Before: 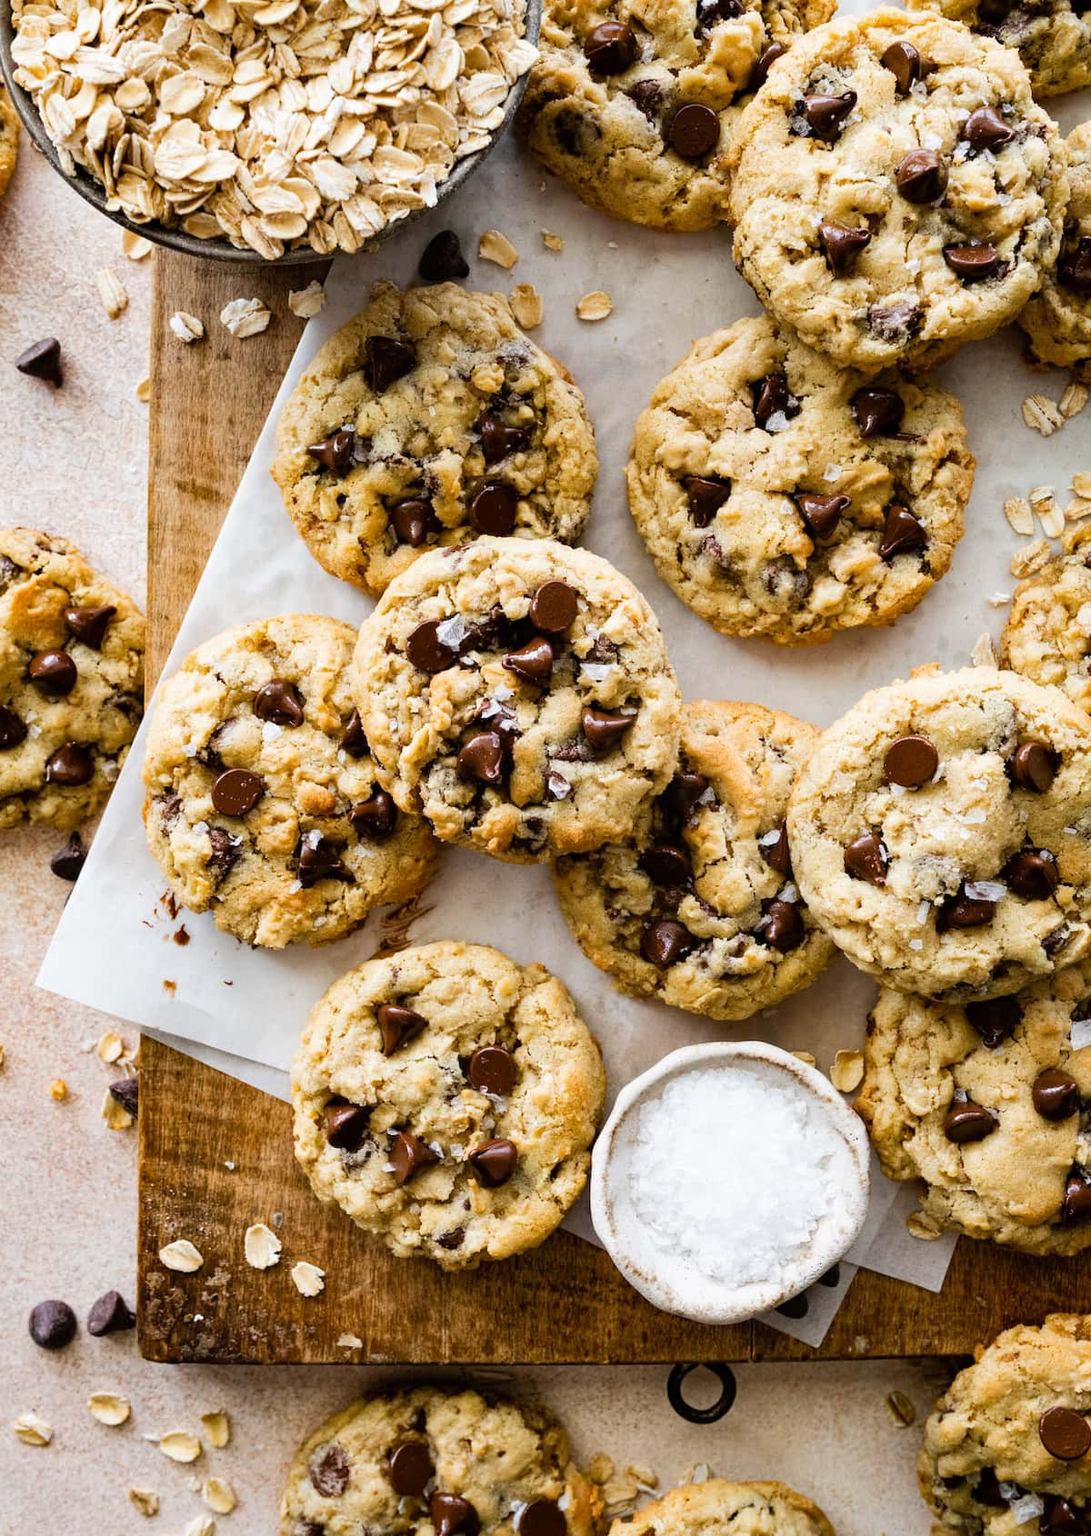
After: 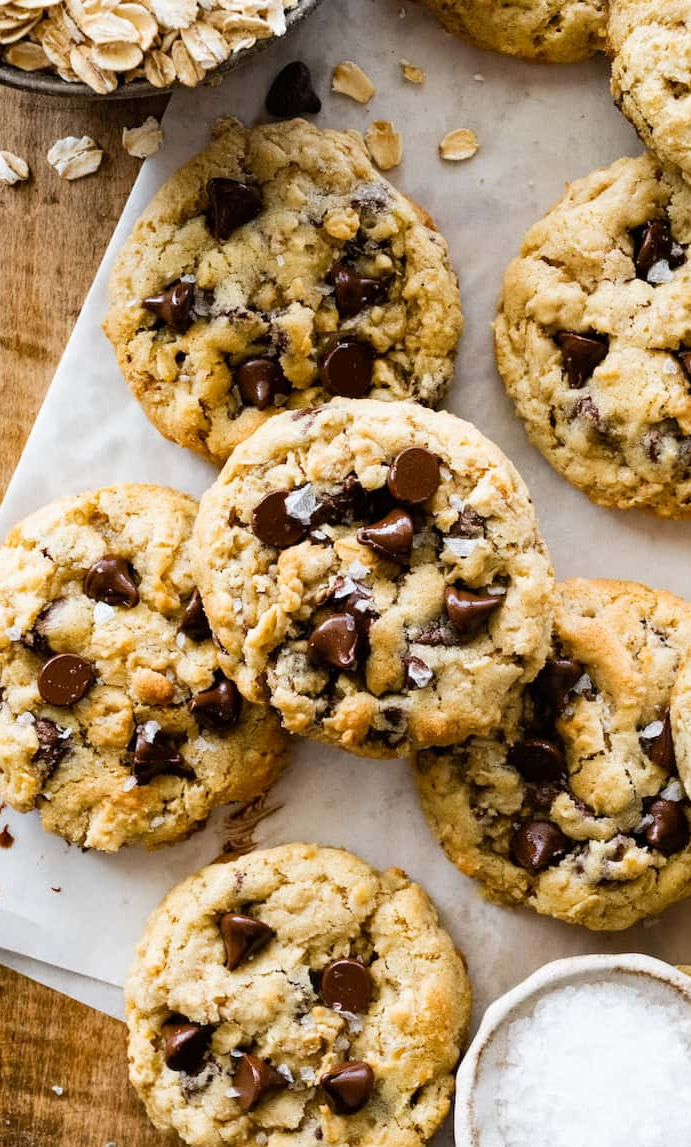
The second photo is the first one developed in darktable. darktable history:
crop: left 16.257%, top 11.389%, right 26.1%, bottom 20.691%
